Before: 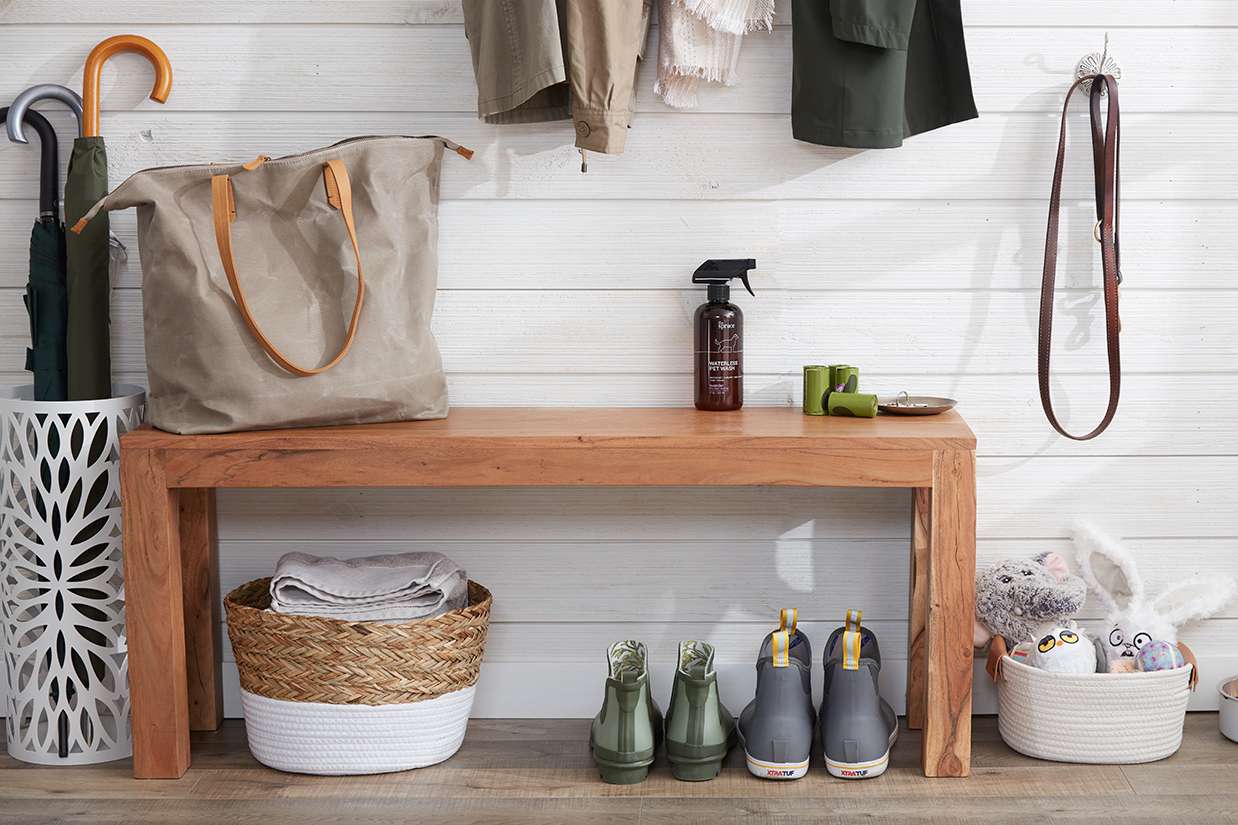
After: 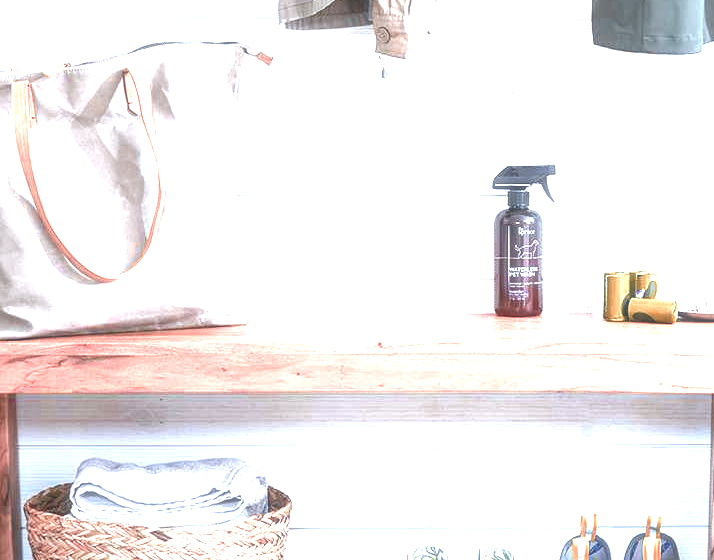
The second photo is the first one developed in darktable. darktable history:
exposure: black level correction 0, exposure 1.972 EV, compensate highlight preservation false
crop: left 16.217%, top 11.429%, right 26.032%, bottom 20.621%
local contrast: on, module defaults
color calibration: x 0.38, y 0.39, temperature 4086.18 K
haze removal: strength -0.09, compatibility mode true, adaptive false
color zones: curves: ch0 [(0.006, 0.385) (0.143, 0.563) (0.243, 0.321) (0.352, 0.464) (0.516, 0.456) (0.625, 0.5) (0.75, 0.5) (0.875, 0.5)]; ch1 [(0, 0.5) (0.134, 0.504) (0.246, 0.463) (0.421, 0.515) (0.5, 0.56) (0.625, 0.5) (0.75, 0.5) (0.875, 0.5)]; ch2 [(0, 0.5) (0.131, 0.426) (0.307, 0.289) (0.38, 0.188) (0.513, 0.216) (0.625, 0.548) (0.75, 0.468) (0.838, 0.396) (0.971, 0.311)]
